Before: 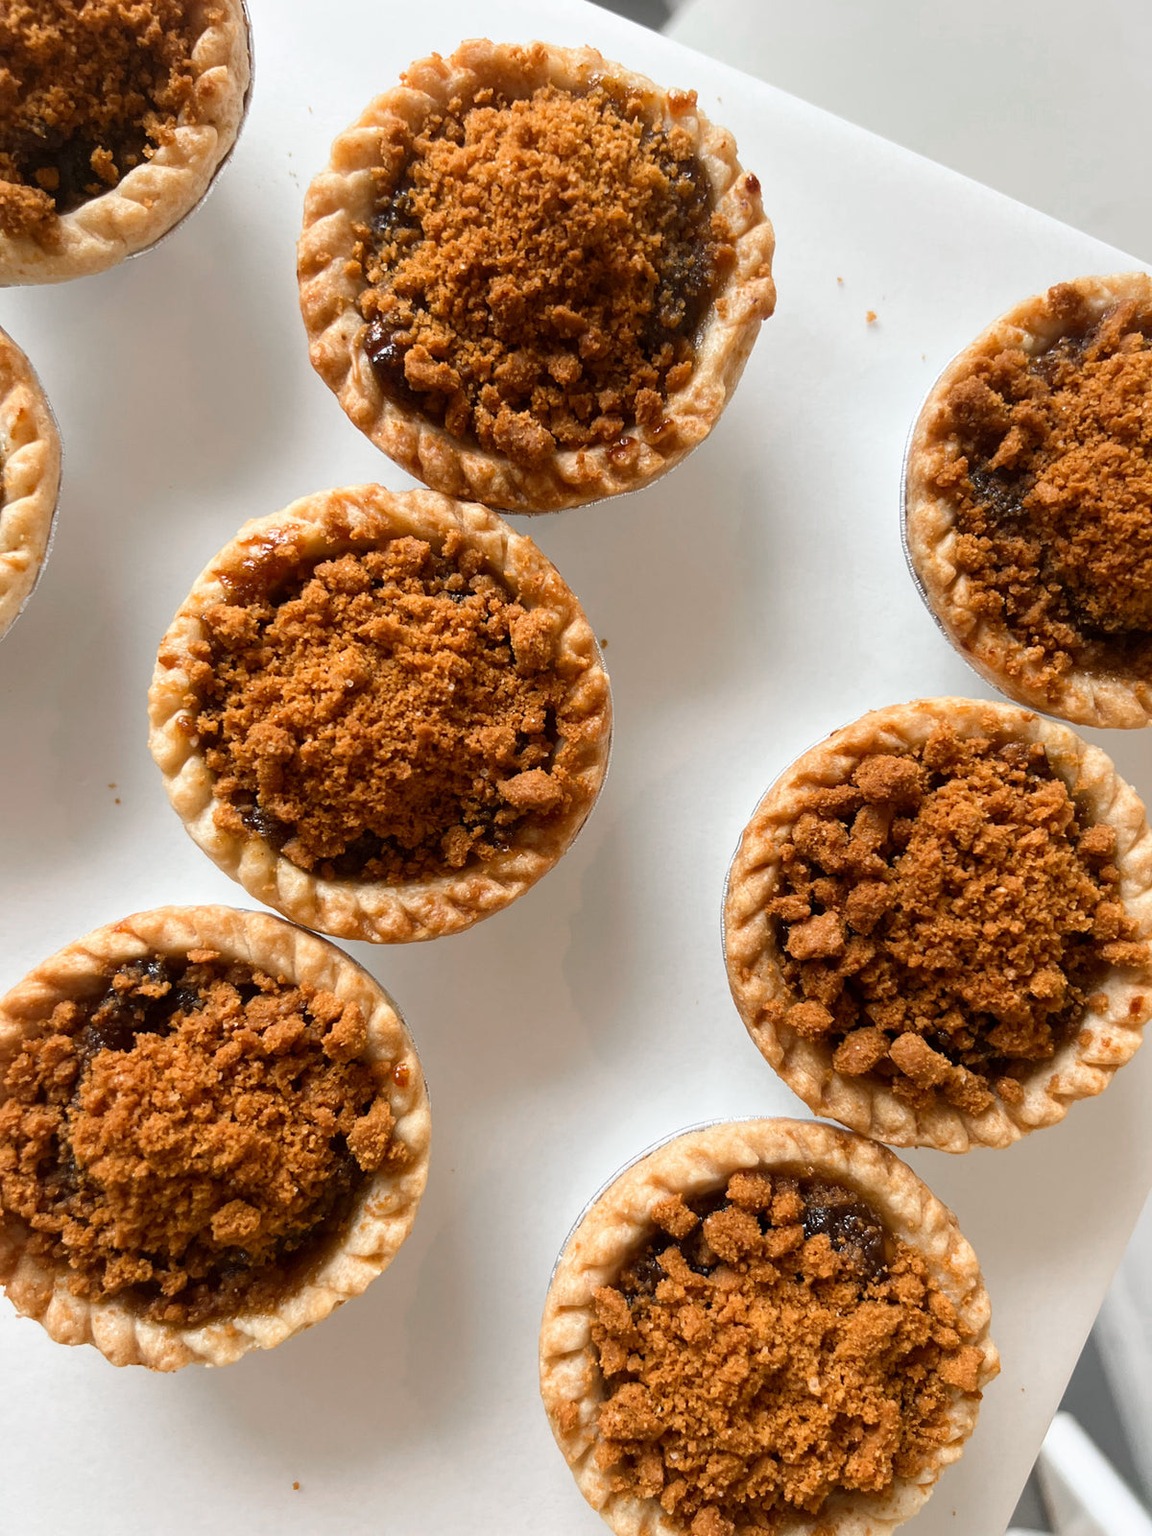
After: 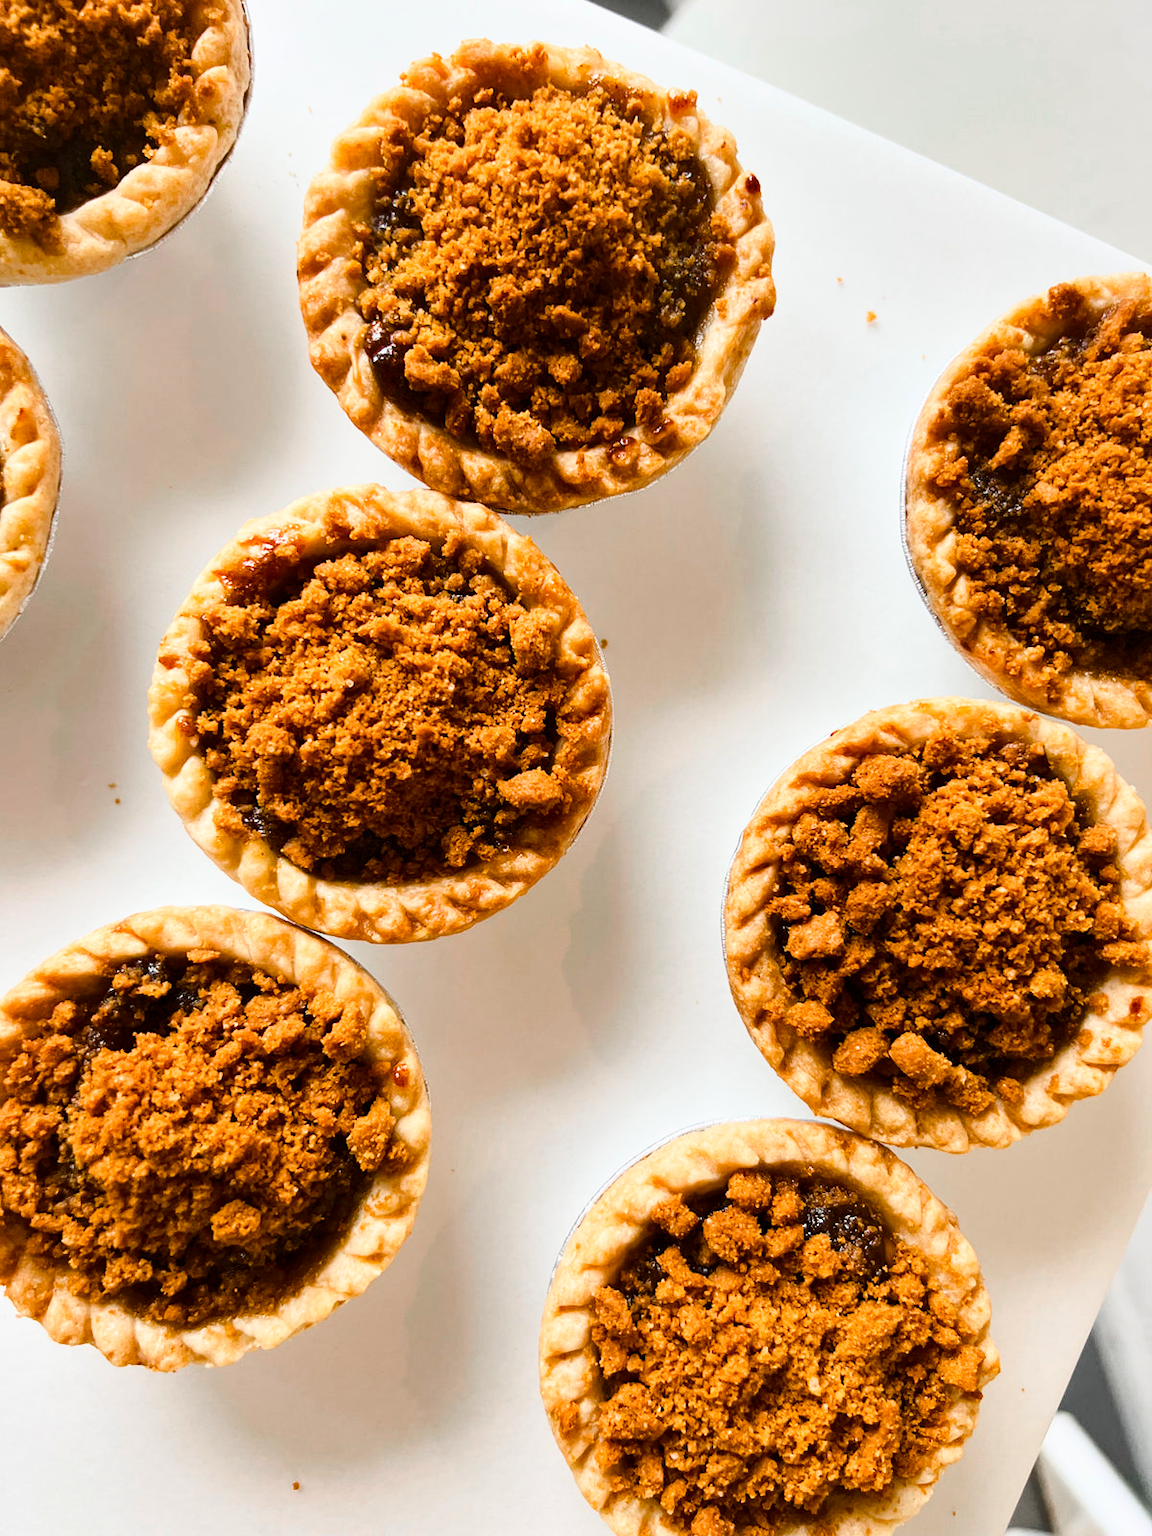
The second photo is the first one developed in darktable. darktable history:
shadows and highlights: low approximation 0.01, soften with gaussian
color balance rgb: perceptual saturation grading › global saturation 20%, perceptual saturation grading › highlights -24.785%, perceptual saturation grading › shadows 49.556%
tone equalizer: edges refinement/feathering 500, mask exposure compensation -1.57 EV, preserve details no
exposure: exposure -0.15 EV, compensate highlight preservation false
base curve: curves: ch0 [(0, 0) (0.028, 0.03) (0.121, 0.232) (0.46, 0.748) (0.859, 0.968) (1, 1)]
